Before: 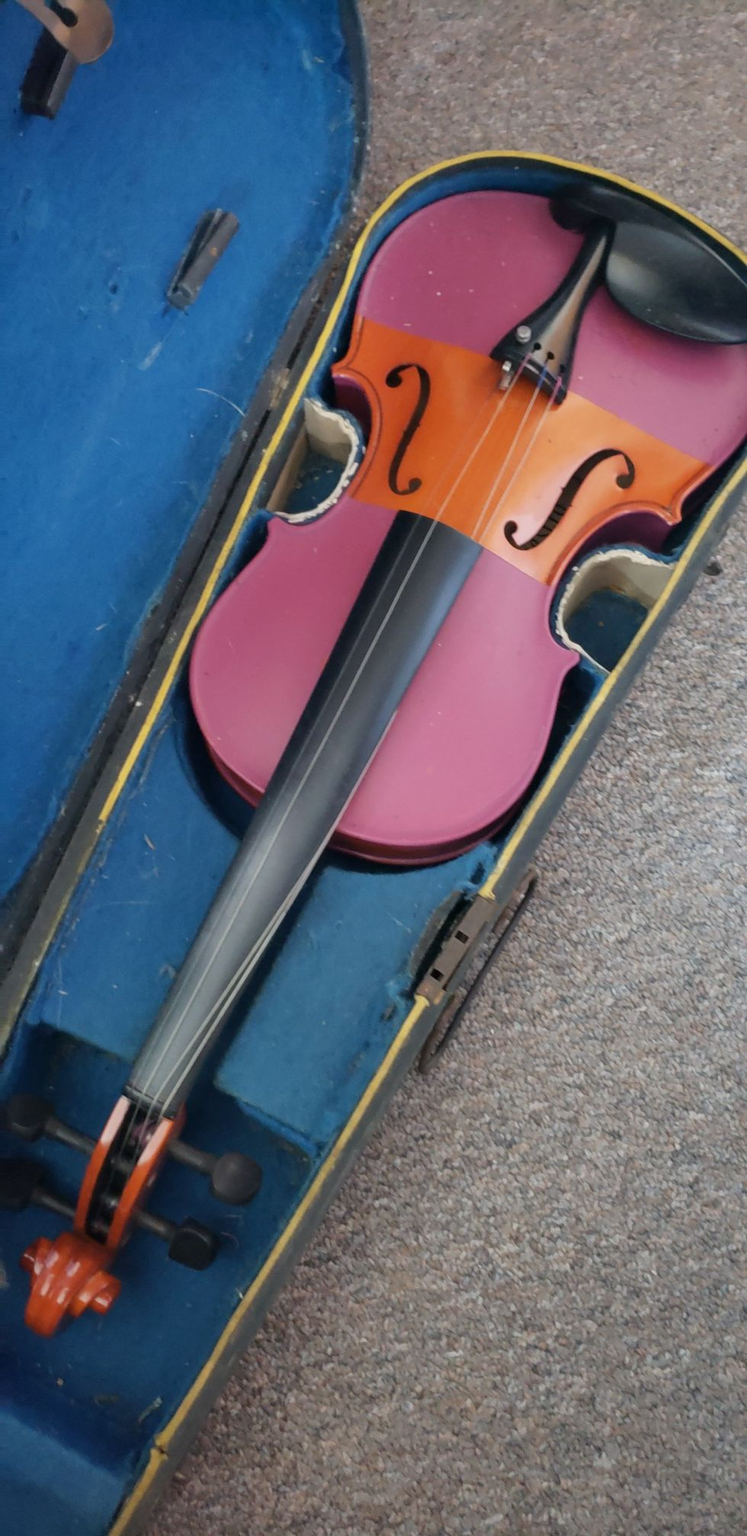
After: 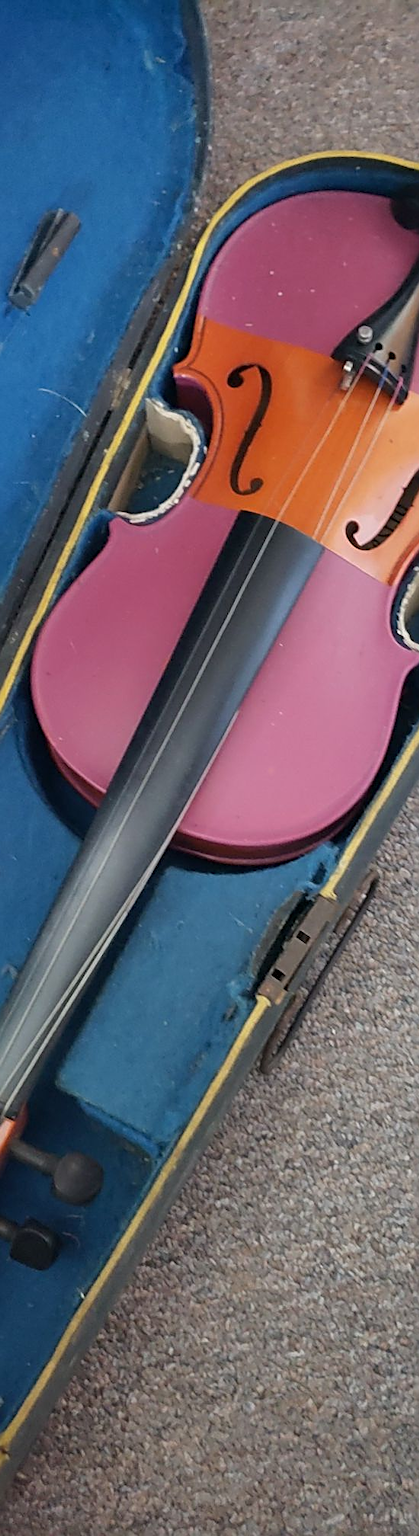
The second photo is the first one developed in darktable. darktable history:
crop: left 21.283%, right 22.397%
sharpen: radius 2.539, amount 0.65
